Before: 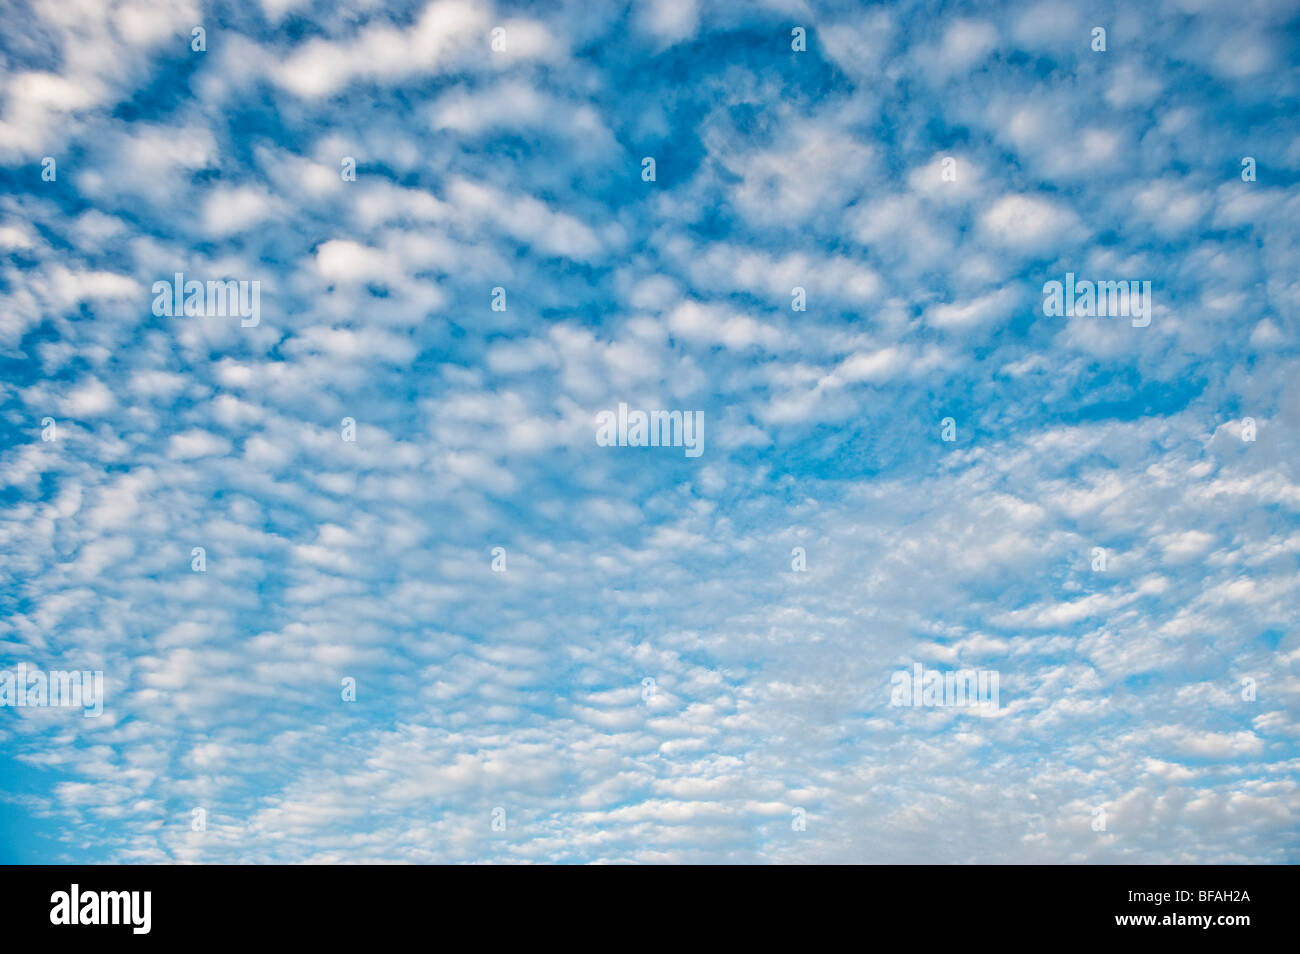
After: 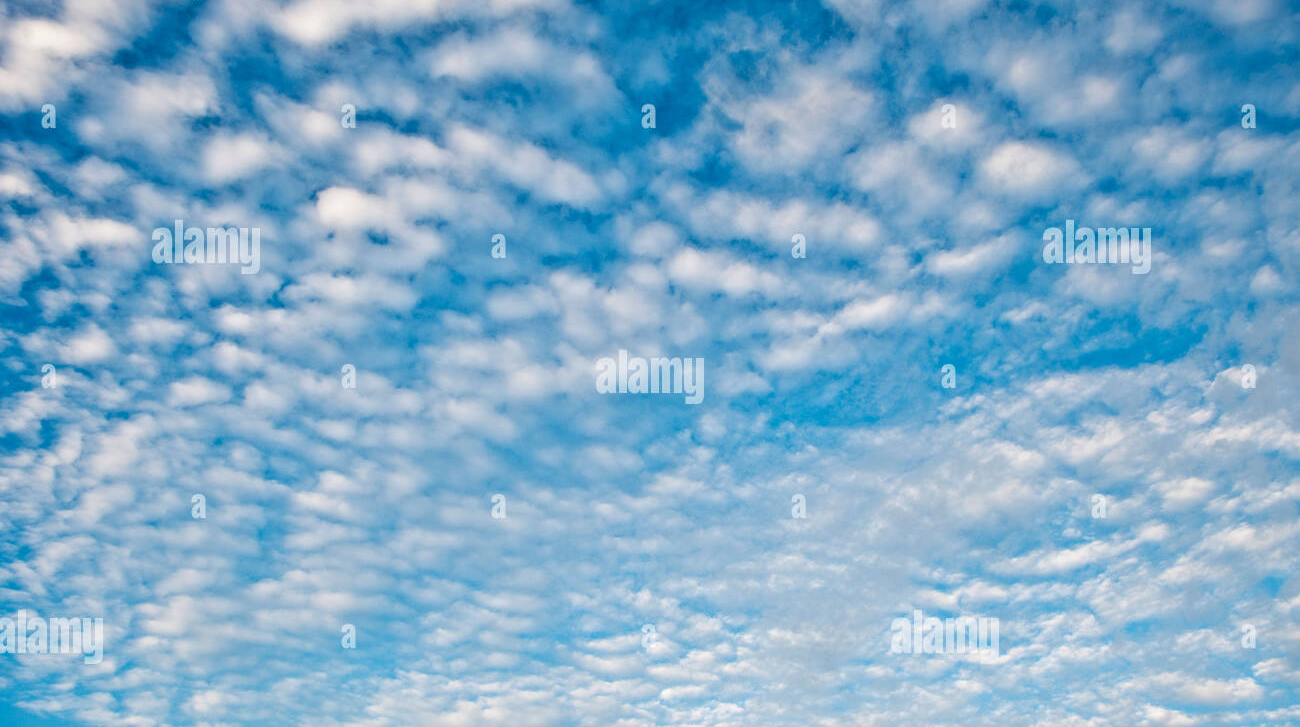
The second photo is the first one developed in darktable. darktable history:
crop: top 5.637%, bottom 18.101%
